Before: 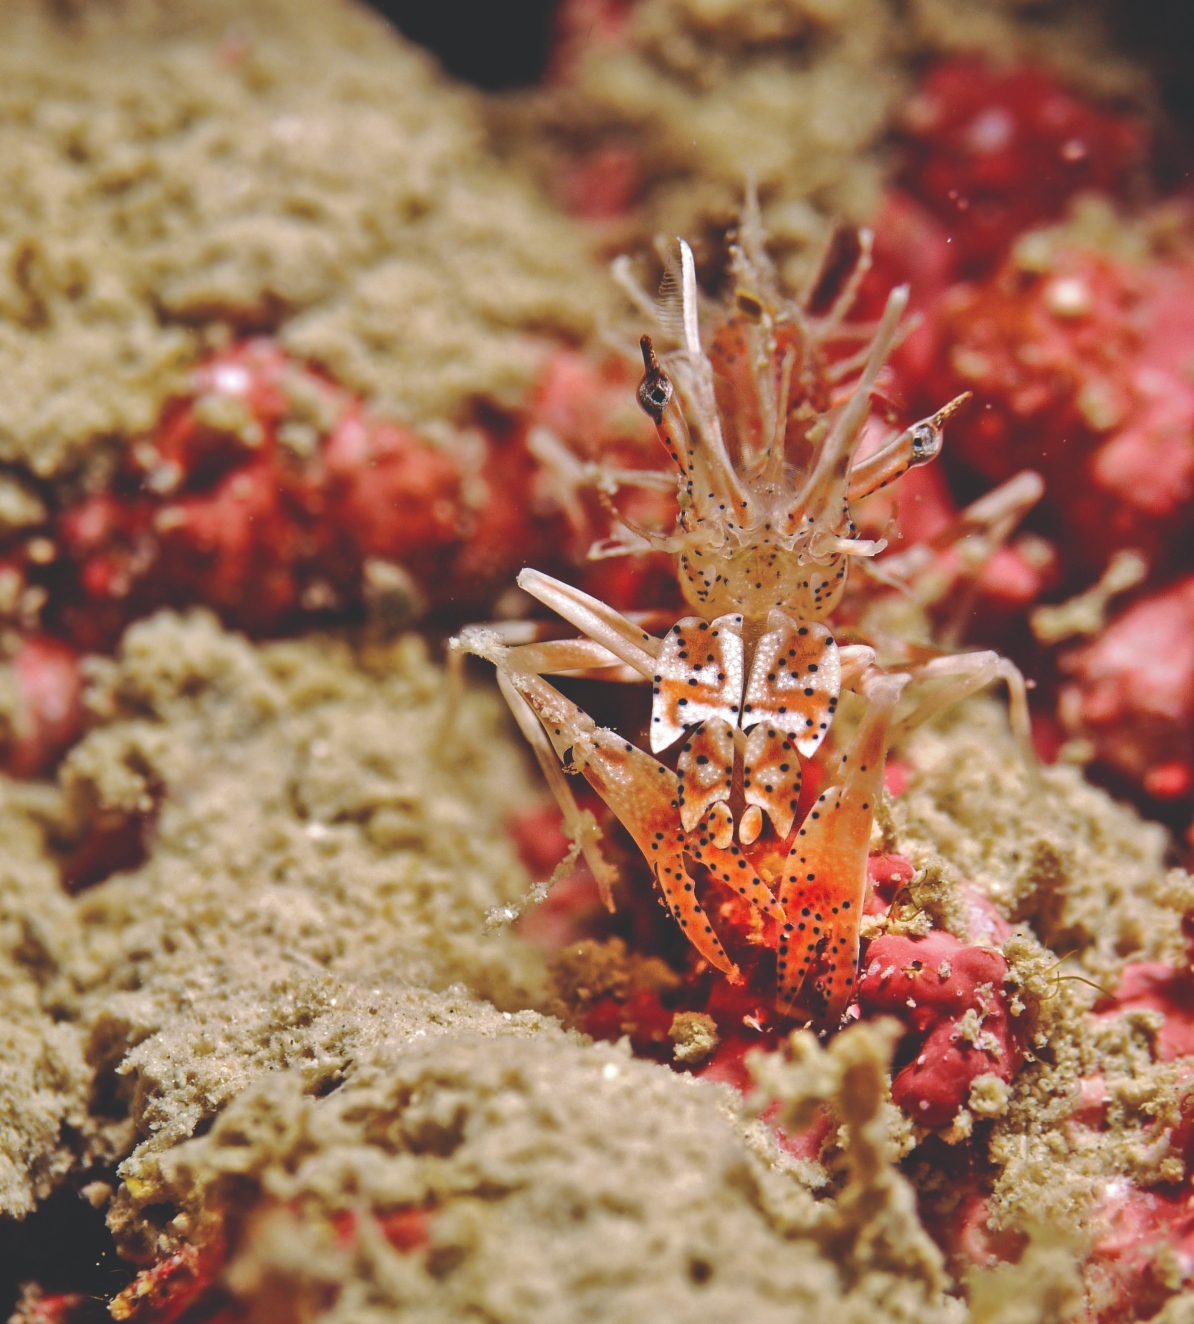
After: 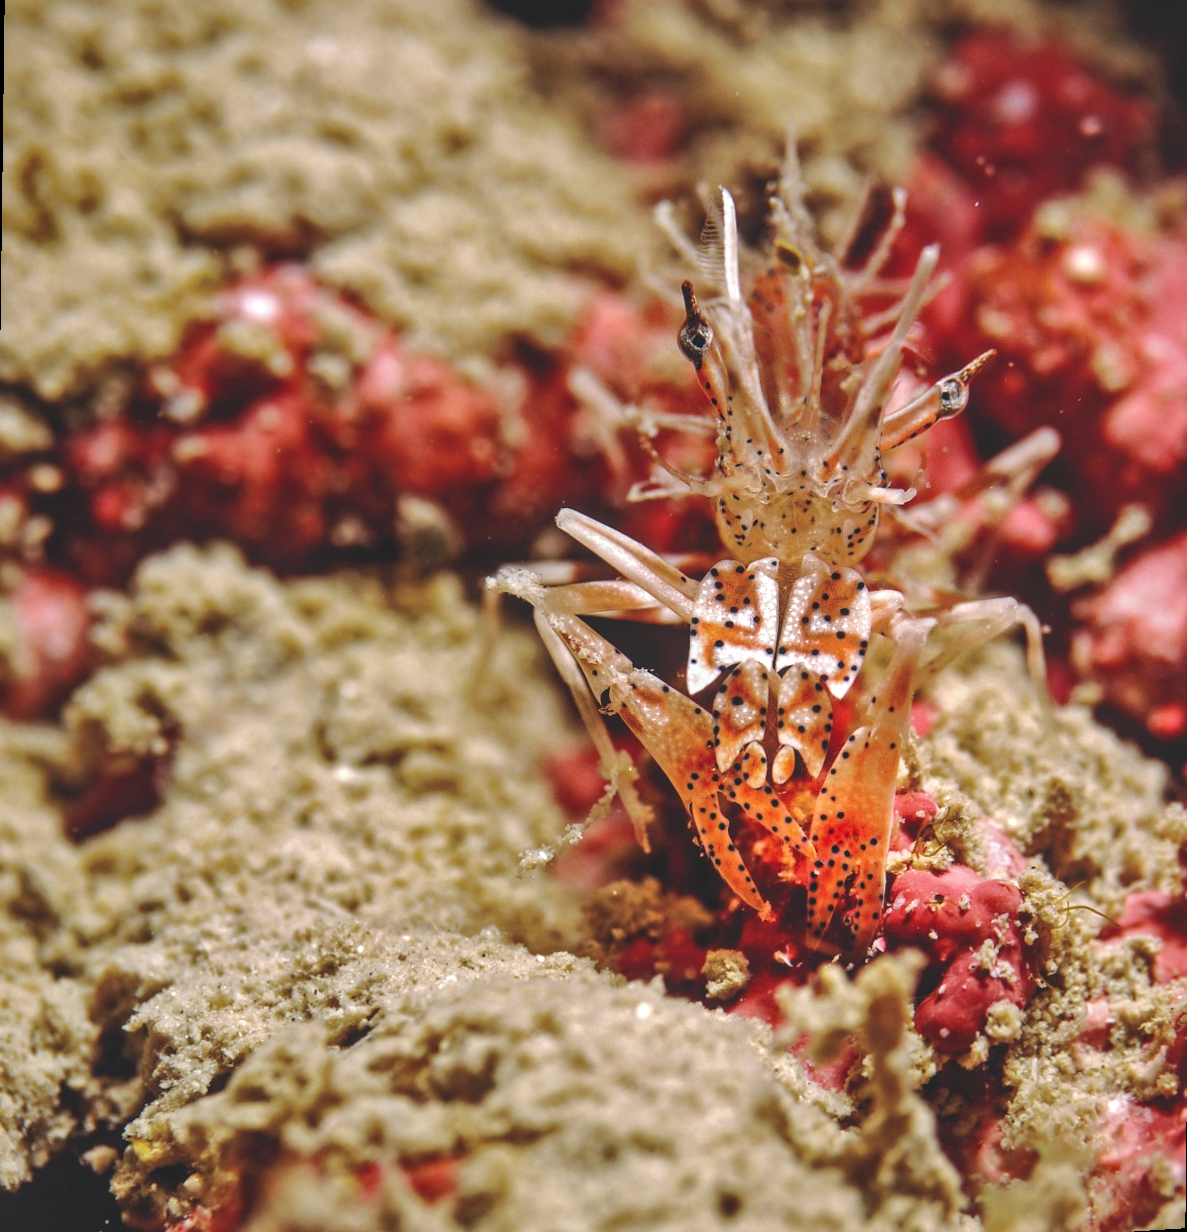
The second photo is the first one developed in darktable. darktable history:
local contrast: detail 130%
rotate and perspective: rotation 0.679°, lens shift (horizontal) 0.136, crop left 0.009, crop right 0.991, crop top 0.078, crop bottom 0.95
